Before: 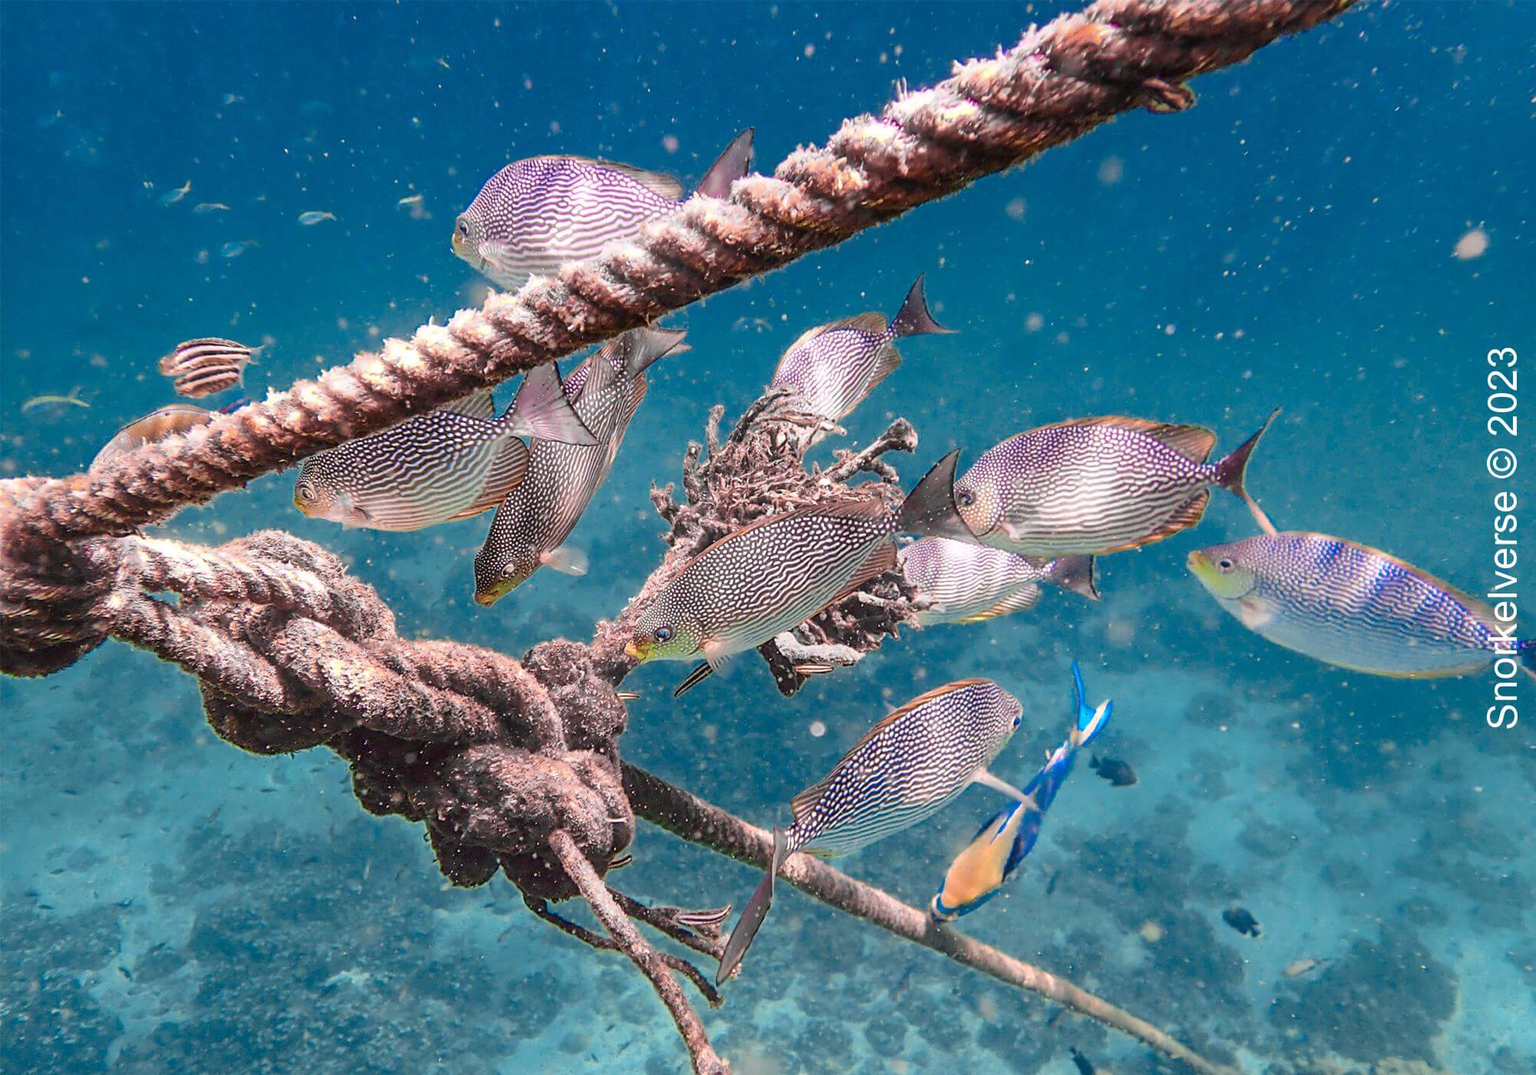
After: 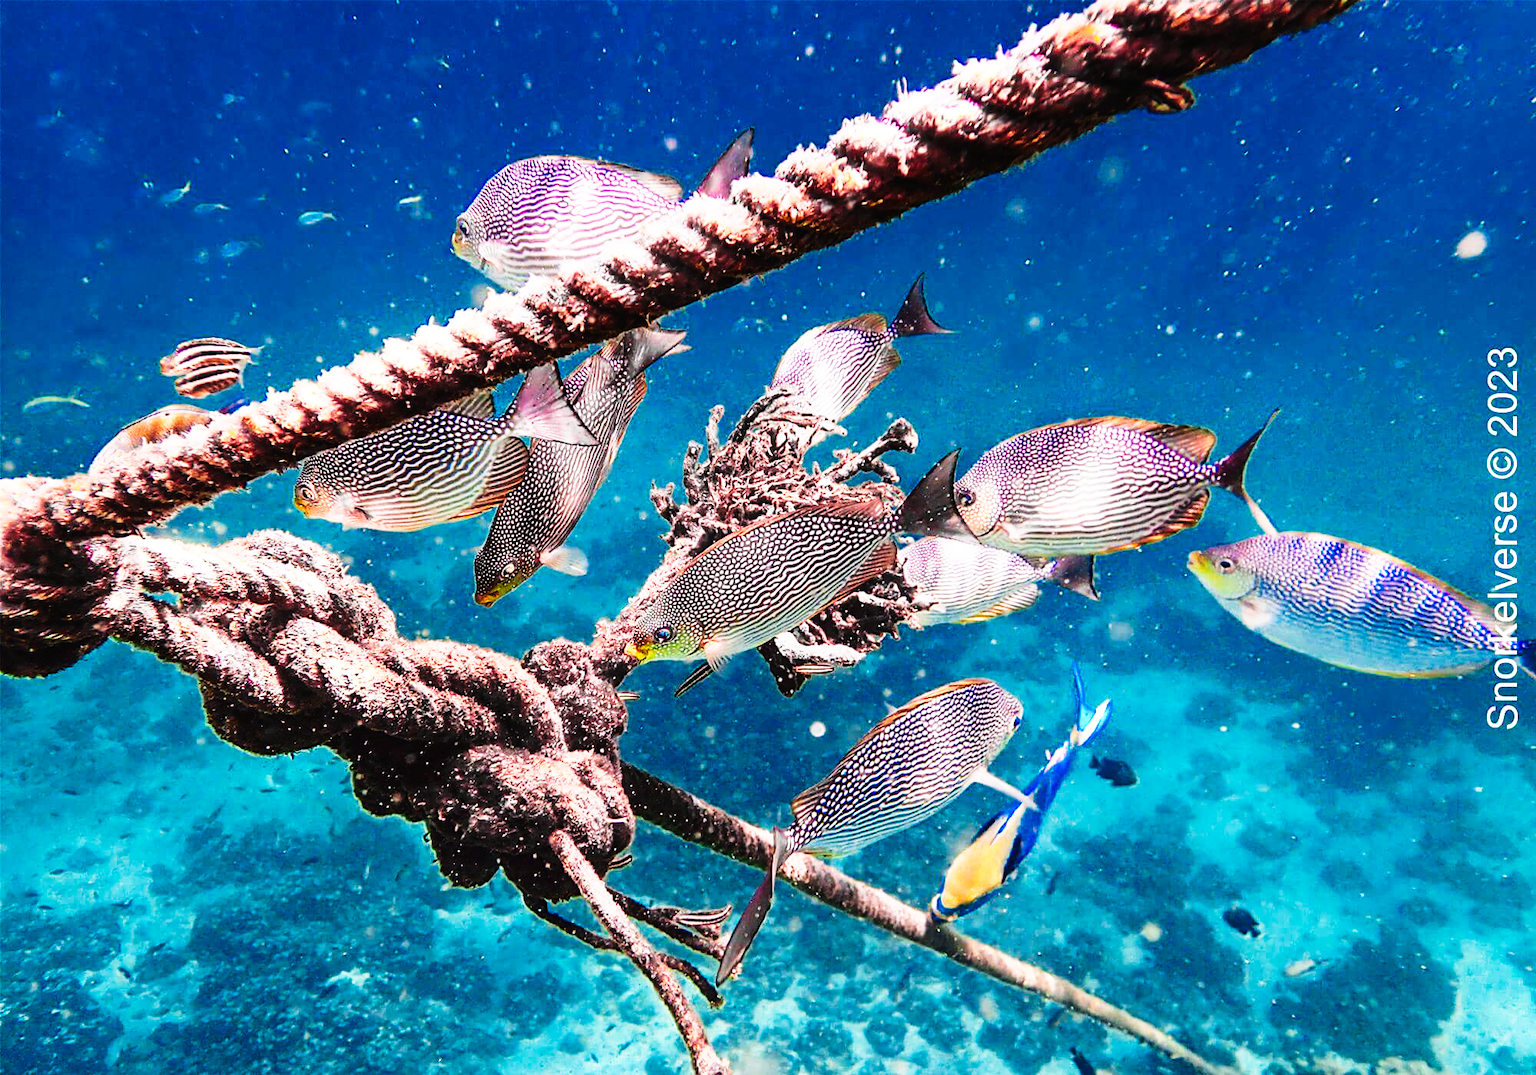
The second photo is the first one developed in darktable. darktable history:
tone curve: curves: ch0 [(0, 0) (0.003, 0.003) (0.011, 0.006) (0.025, 0.01) (0.044, 0.016) (0.069, 0.02) (0.1, 0.025) (0.136, 0.034) (0.177, 0.051) (0.224, 0.08) (0.277, 0.131) (0.335, 0.209) (0.399, 0.328) (0.468, 0.47) (0.543, 0.629) (0.623, 0.788) (0.709, 0.903) (0.801, 0.965) (0.898, 0.989) (1, 1)], preserve colors none
tone equalizer: on, module defaults
